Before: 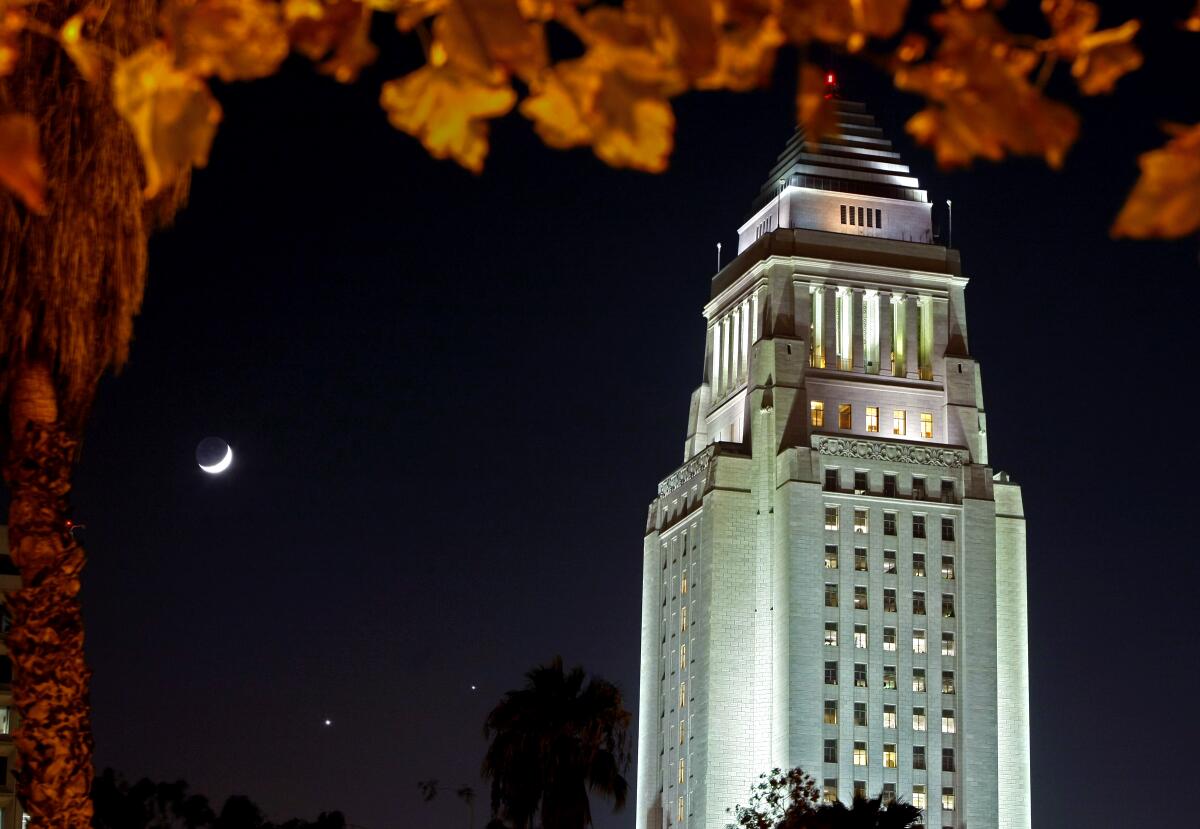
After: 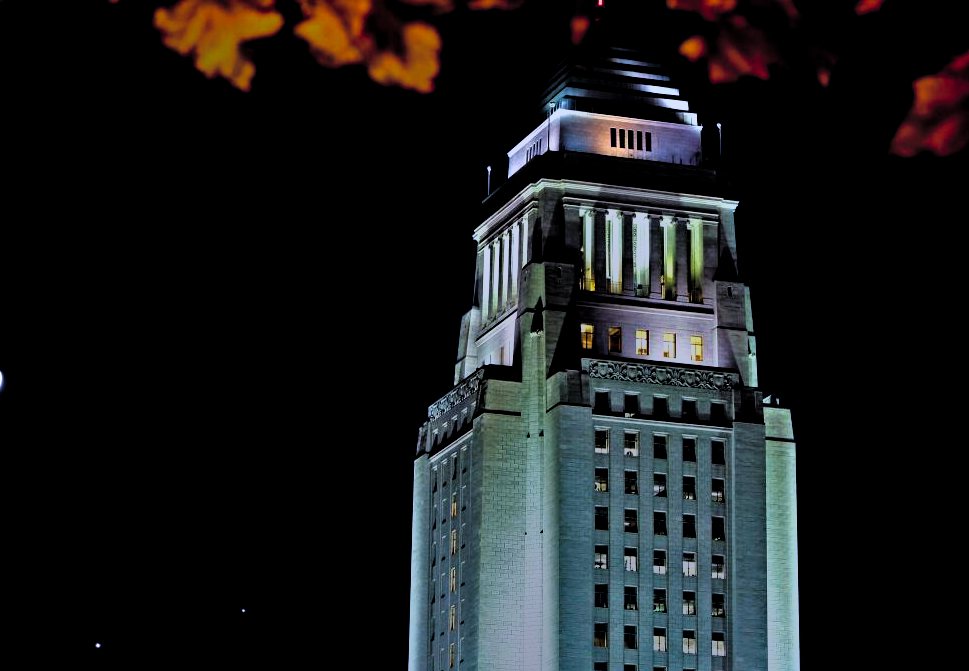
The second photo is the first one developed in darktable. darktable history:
shadows and highlights: white point adjustment 1, soften with gaussian
filmic rgb: black relative exposure -4.29 EV, white relative exposure 4.56 EV, hardness 2.4, contrast 1.052, add noise in highlights 0.002, color science v3 (2019), use custom middle-gray values true, contrast in highlights soft
crop: left 19.197%, top 9.4%, right 0%, bottom 9.558%
exposure: exposure -2.05 EV, compensate highlight preservation false
velvia: strength 29.64%
color balance rgb: shadows lift › chroma 1.725%, shadows lift › hue 264.54°, global offset › chroma 0.099%, global offset › hue 252.36°, linear chroma grading › global chroma 8.988%, perceptual saturation grading › global saturation 0.659%, perceptual saturation grading › mid-tones 6.288%, perceptual saturation grading › shadows 72.398%
color calibration: illuminant as shot in camera, x 0.358, y 0.373, temperature 4628.91 K
local contrast: mode bilateral grid, contrast 21, coarseness 49, detail 141%, midtone range 0.2
